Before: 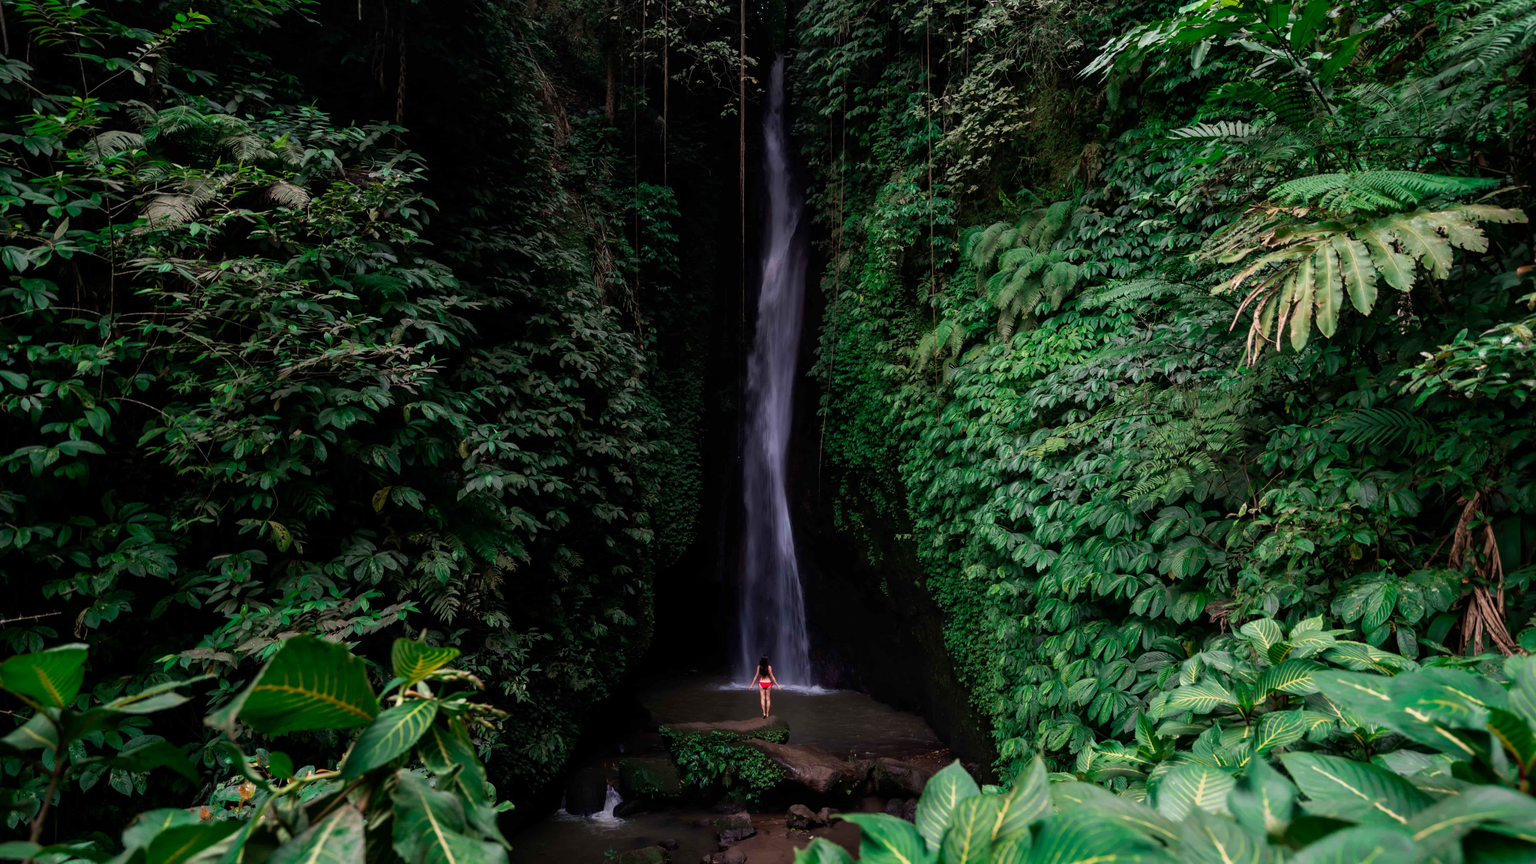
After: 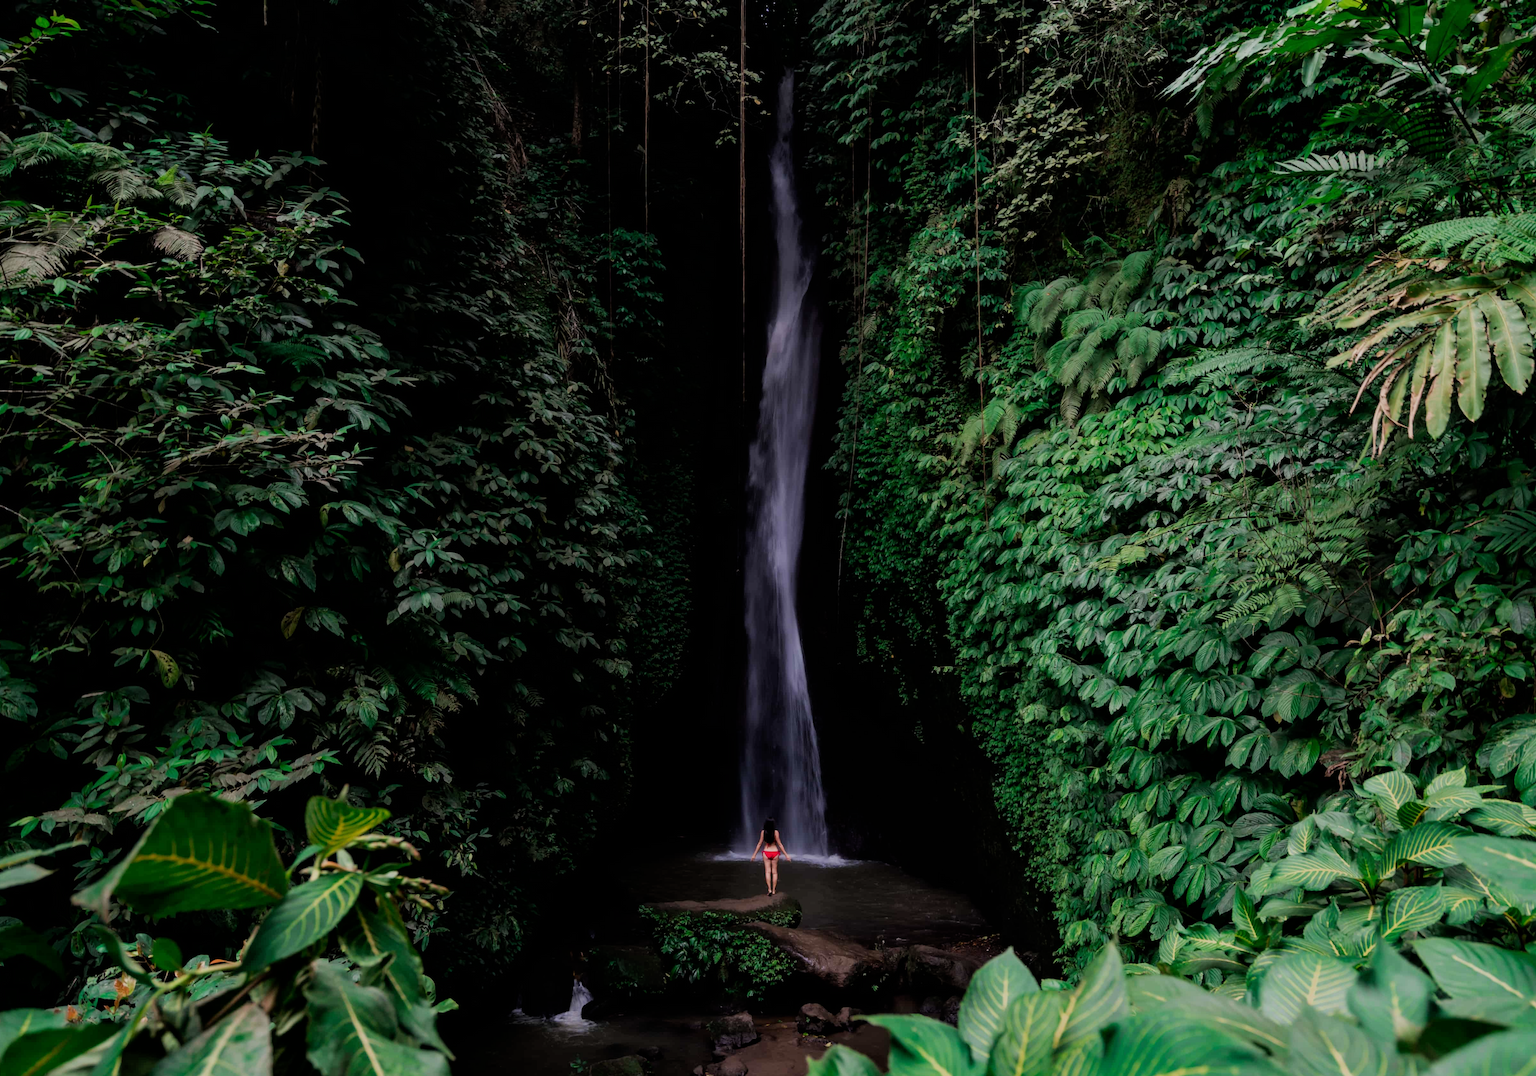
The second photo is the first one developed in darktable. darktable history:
crop and rotate: left 9.597%, right 10.195%
filmic rgb: black relative exposure -7.65 EV, white relative exposure 4.56 EV, hardness 3.61
